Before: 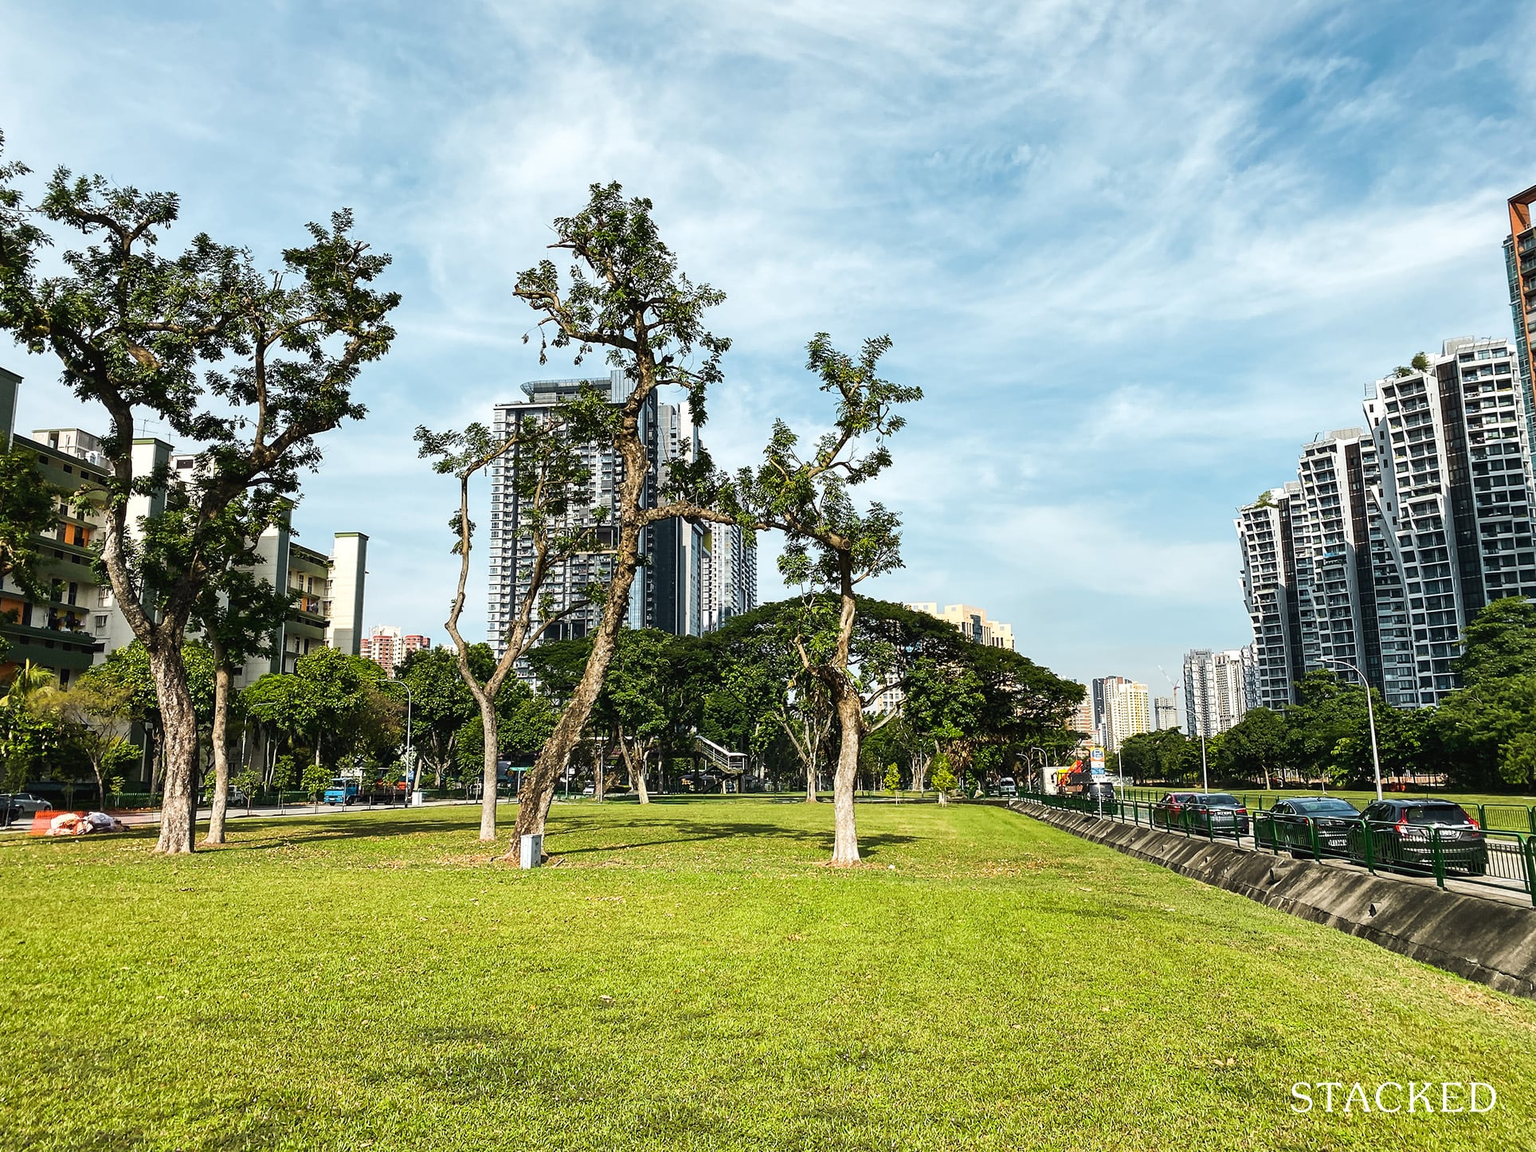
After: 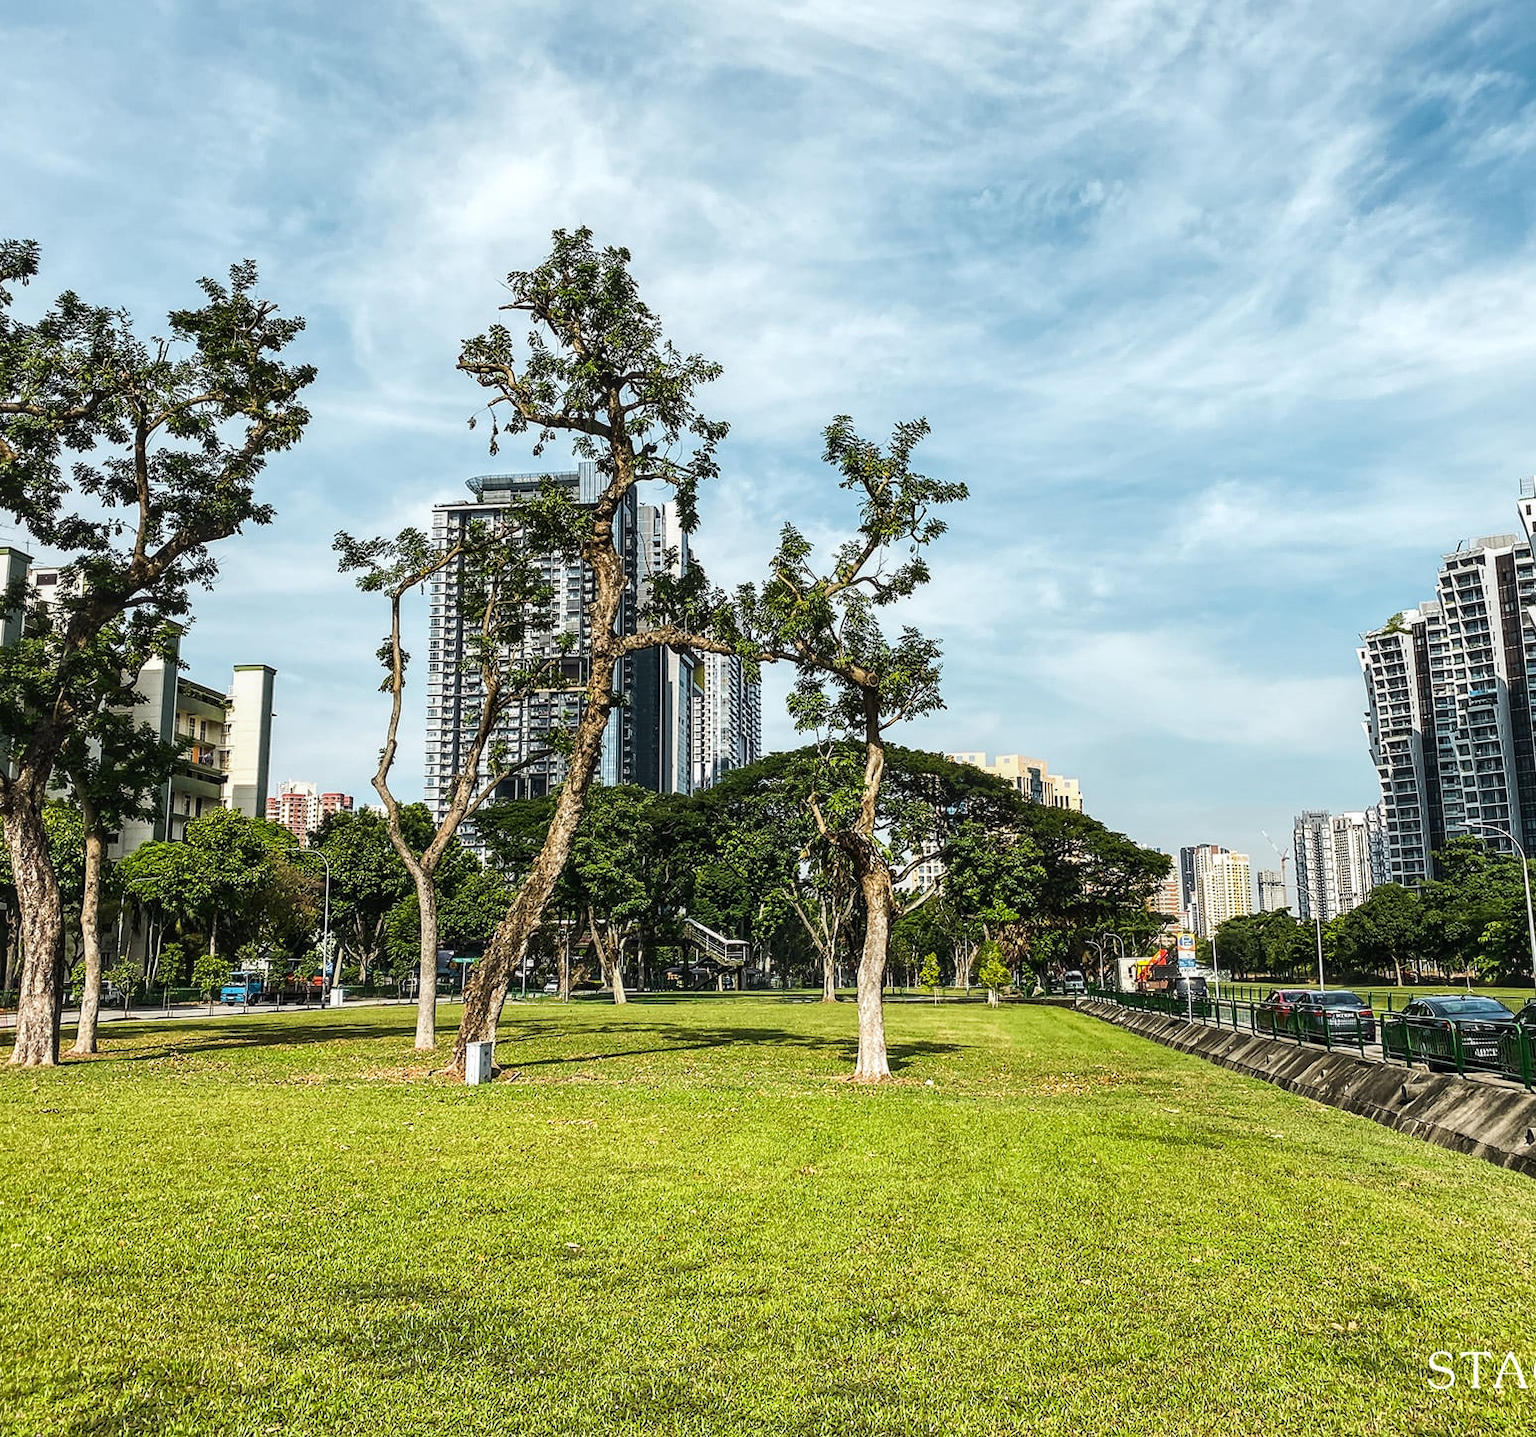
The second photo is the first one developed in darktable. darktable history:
local contrast: on, module defaults
crop and rotate: left 9.62%, right 10.284%
